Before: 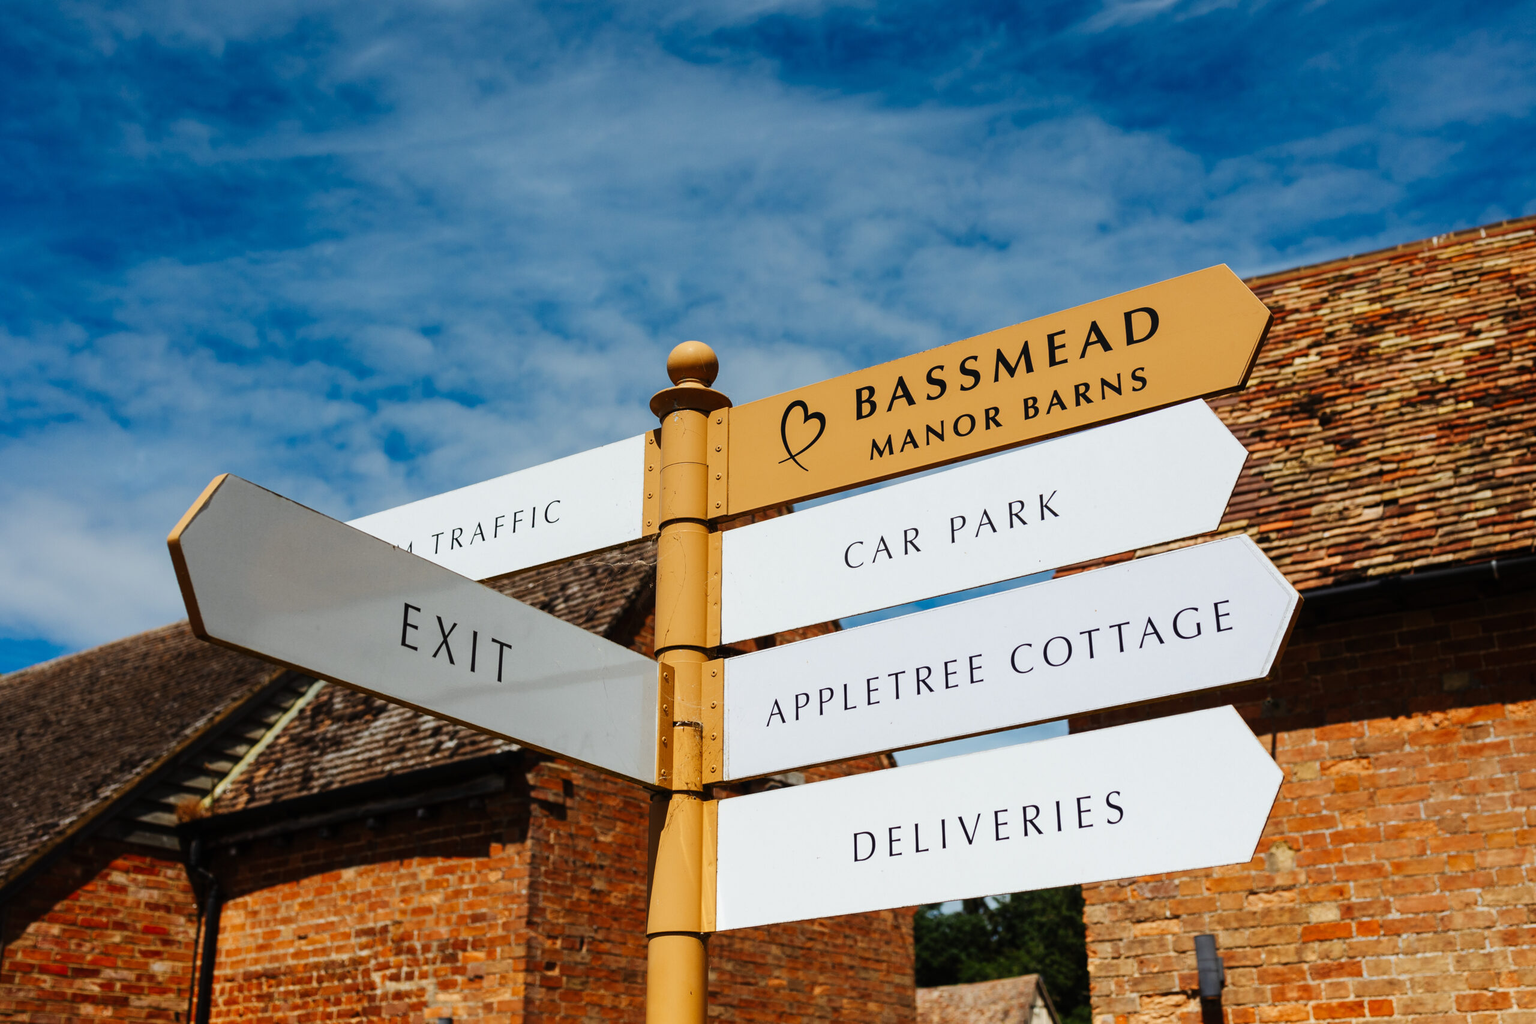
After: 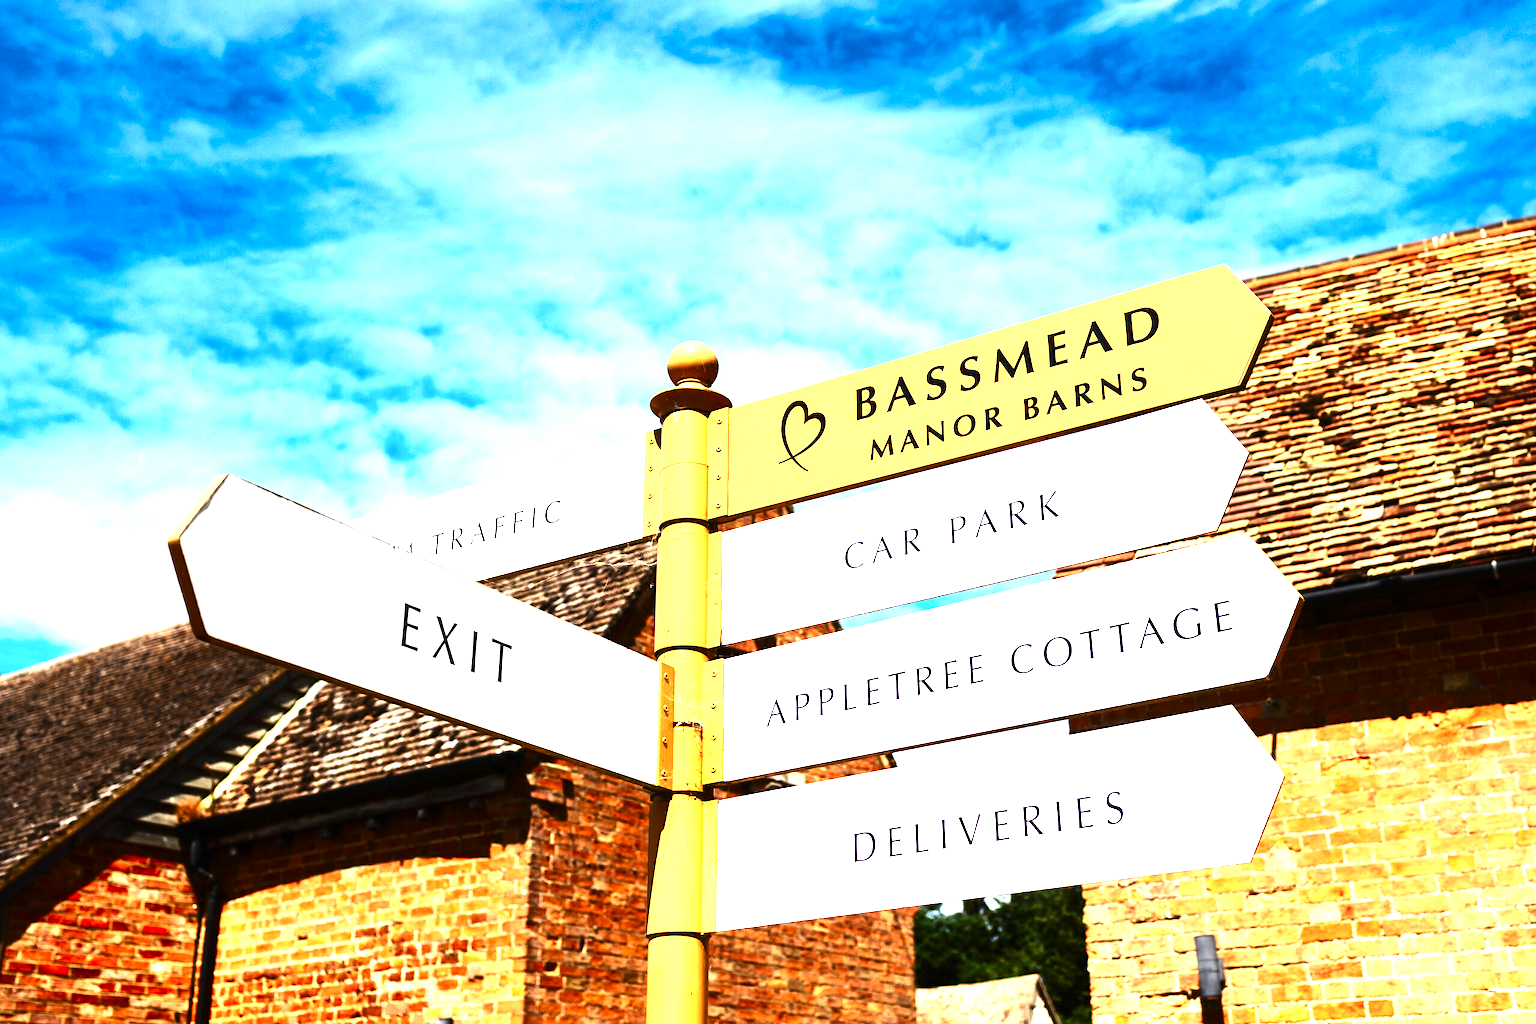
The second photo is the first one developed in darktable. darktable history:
exposure: exposure 0.2 EV, compensate exposure bias true, compensate highlight preservation false
levels: levels [0, 0.394, 0.787]
contrast brightness saturation: contrast 0.276
